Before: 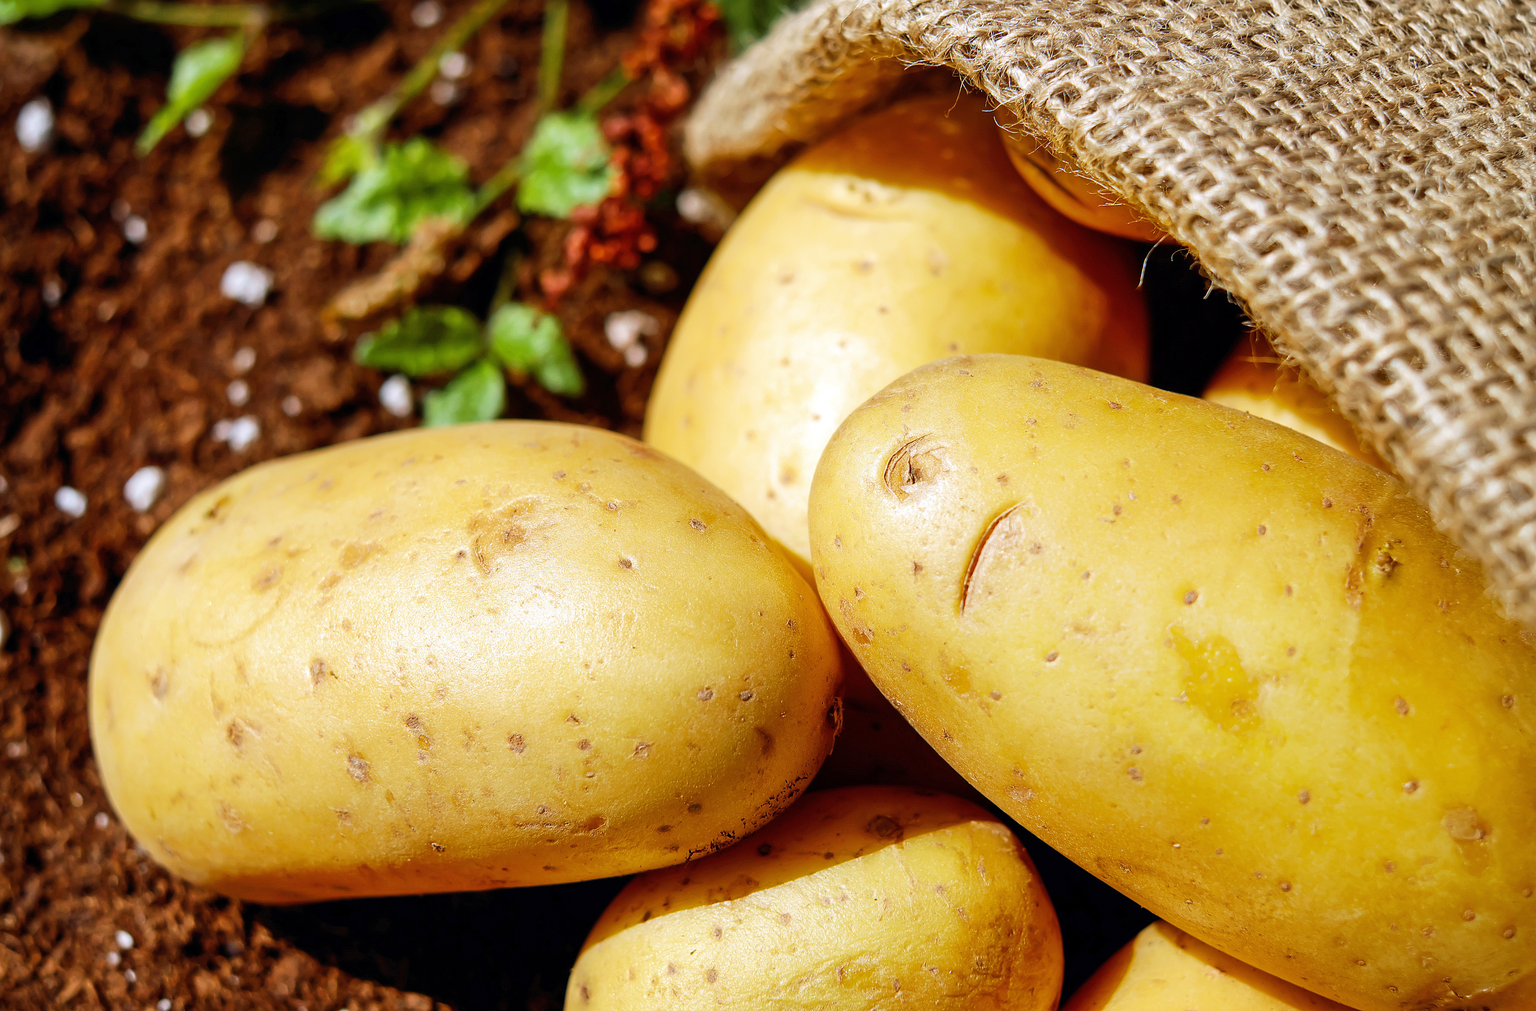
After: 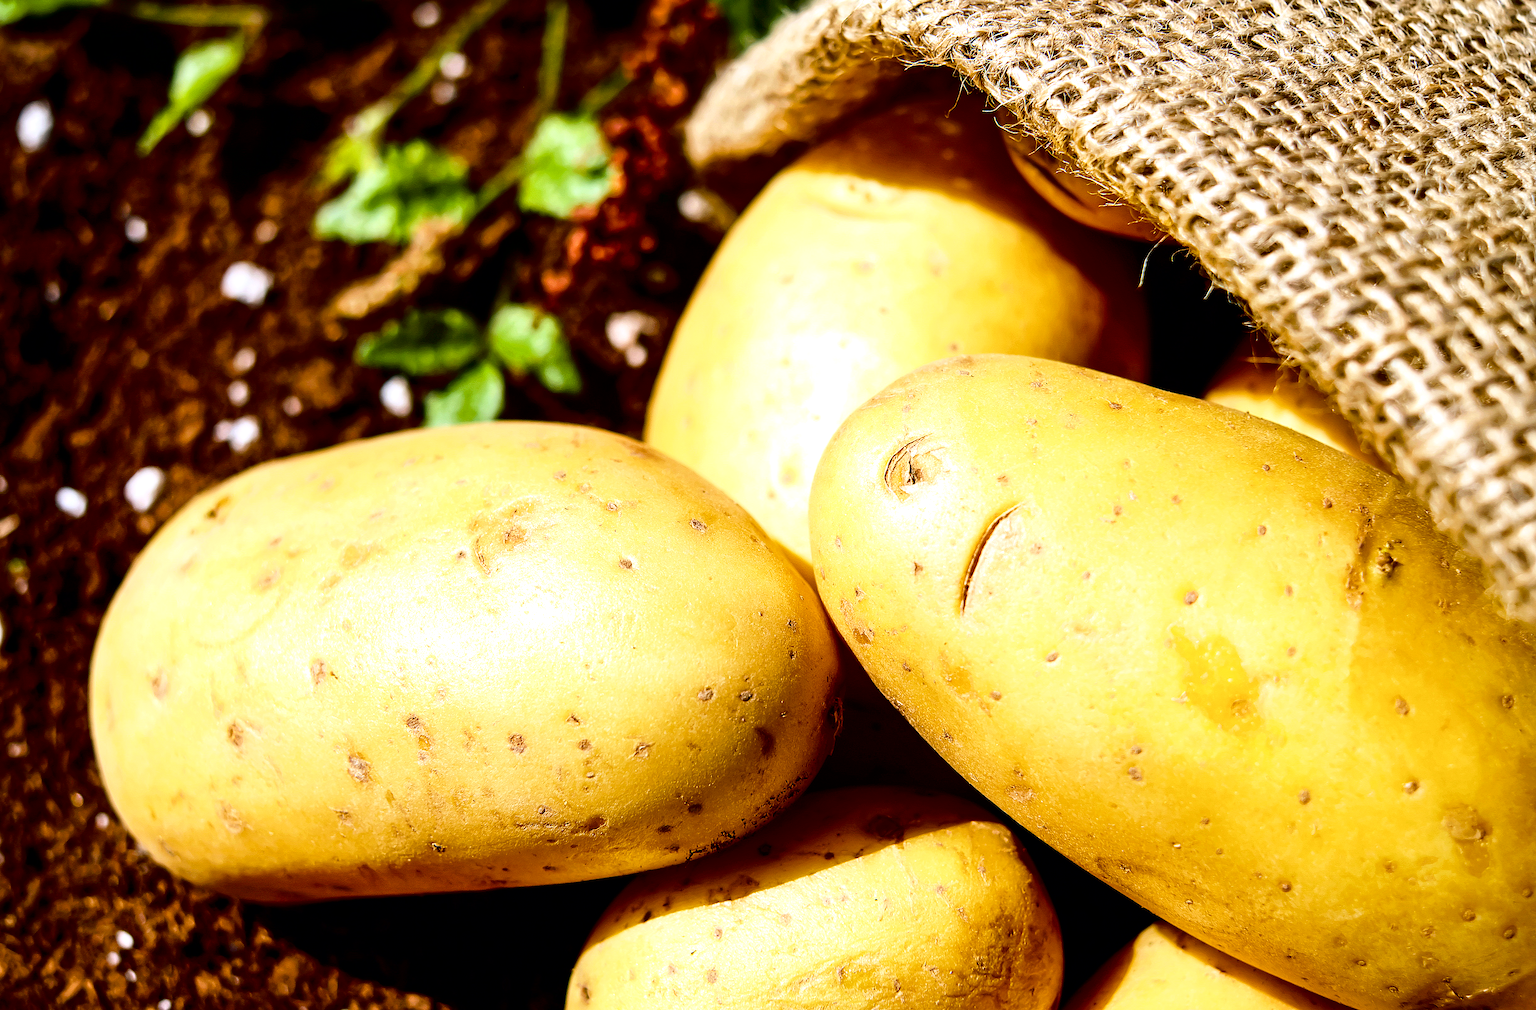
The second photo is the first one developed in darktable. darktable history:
color balance rgb: highlights gain › chroma 0.215%, highlights gain › hue 331.99°, linear chroma grading › global chroma 8.437%, perceptual saturation grading › global saturation 0.352%, perceptual saturation grading › highlights -17.885%, perceptual saturation grading › mid-tones 33.624%, perceptual saturation grading › shadows 50.544%, perceptual brilliance grading › highlights 14.414%, perceptual brilliance grading › mid-tones -5.211%, perceptual brilliance grading › shadows -26.395%
tone curve: curves: ch0 [(0, 0) (0.003, 0) (0.011, 0.002) (0.025, 0.004) (0.044, 0.007) (0.069, 0.015) (0.1, 0.025) (0.136, 0.04) (0.177, 0.09) (0.224, 0.152) (0.277, 0.239) (0.335, 0.335) (0.399, 0.43) (0.468, 0.524) (0.543, 0.621) (0.623, 0.712) (0.709, 0.789) (0.801, 0.871) (0.898, 0.951) (1, 1)], color space Lab, independent channels, preserve colors none
